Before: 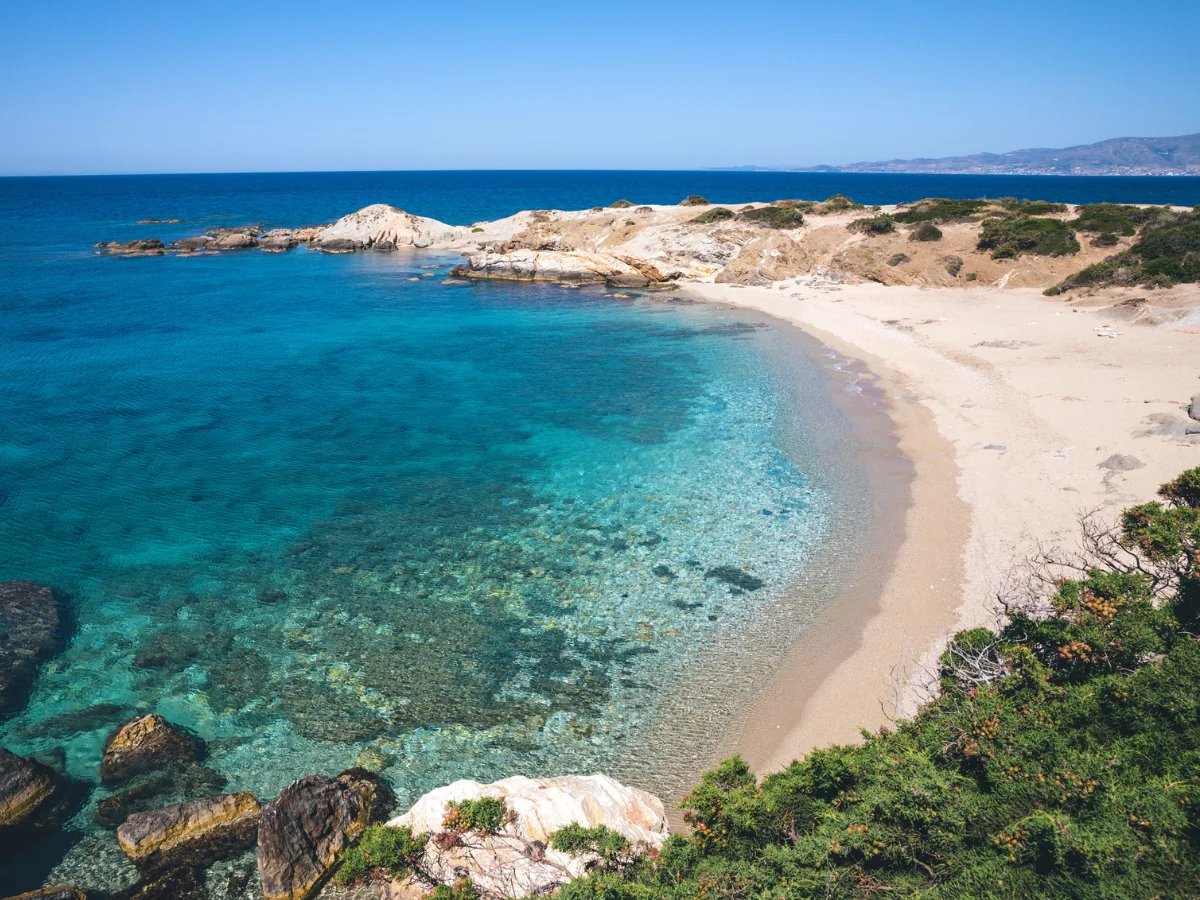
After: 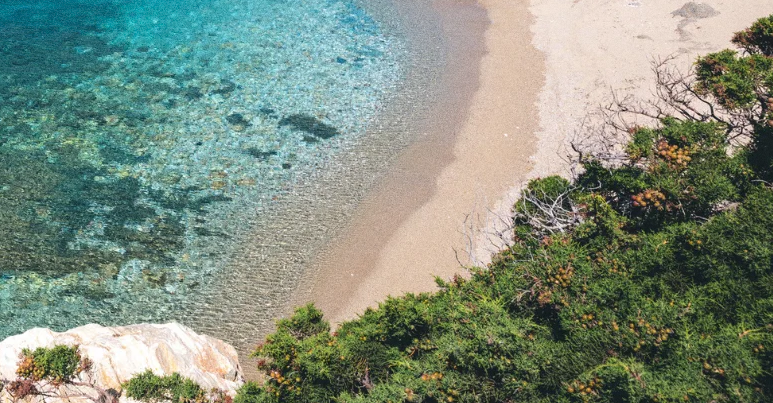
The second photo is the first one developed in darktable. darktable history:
grain: coarseness 0.09 ISO
crop and rotate: left 35.509%, top 50.238%, bottom 4.934%
